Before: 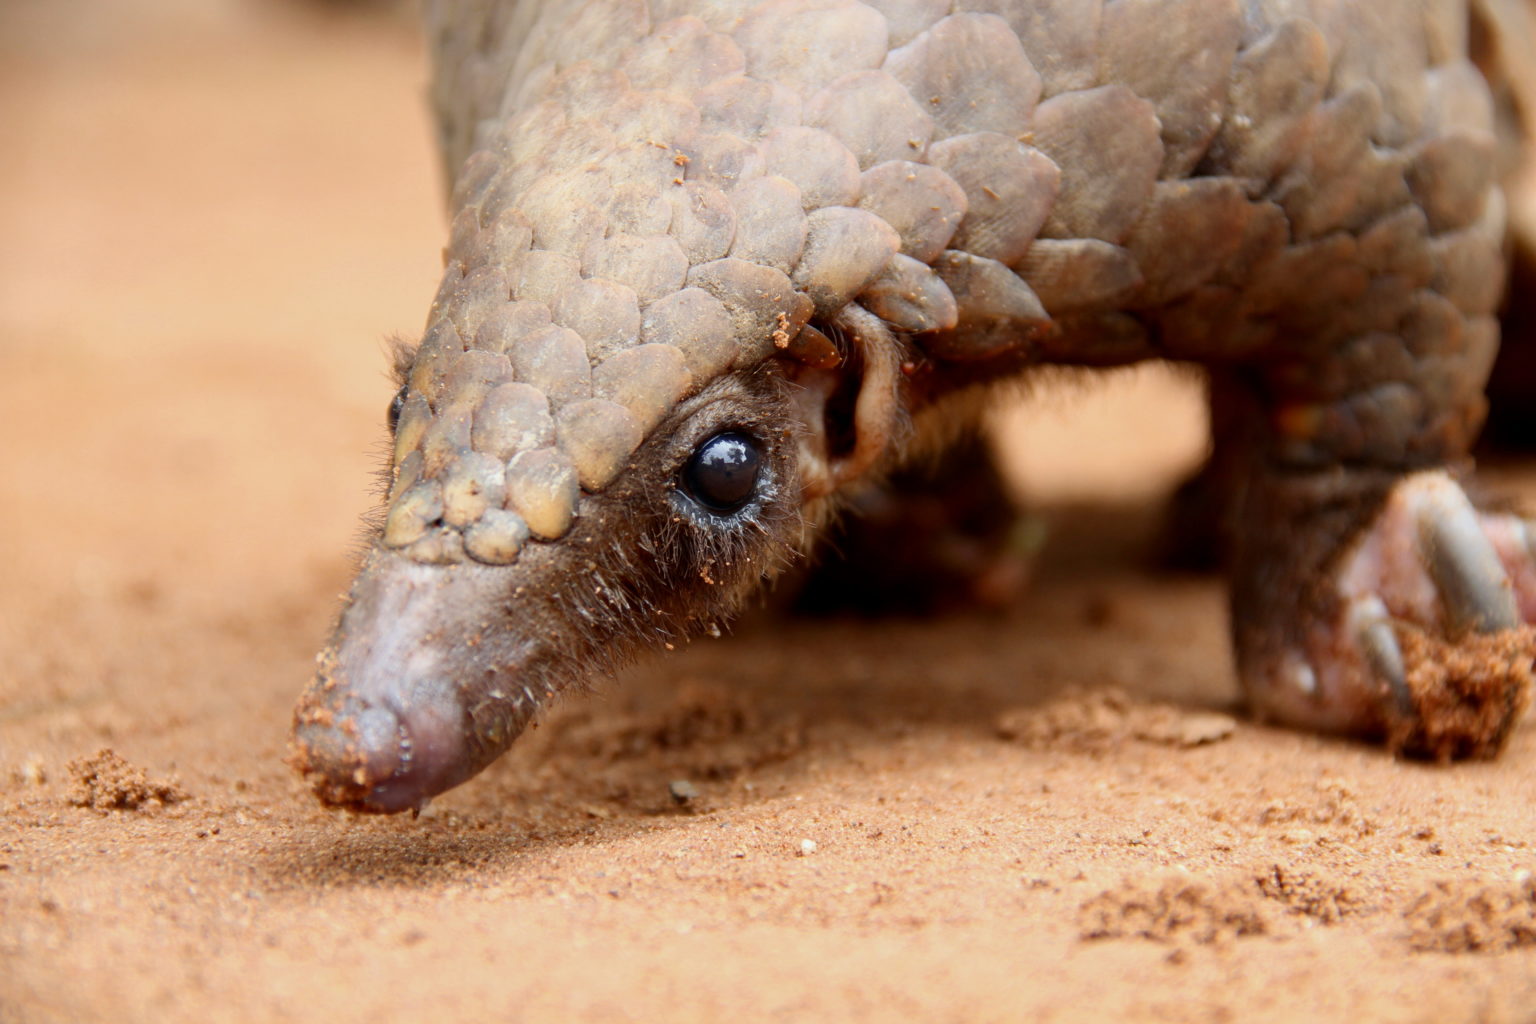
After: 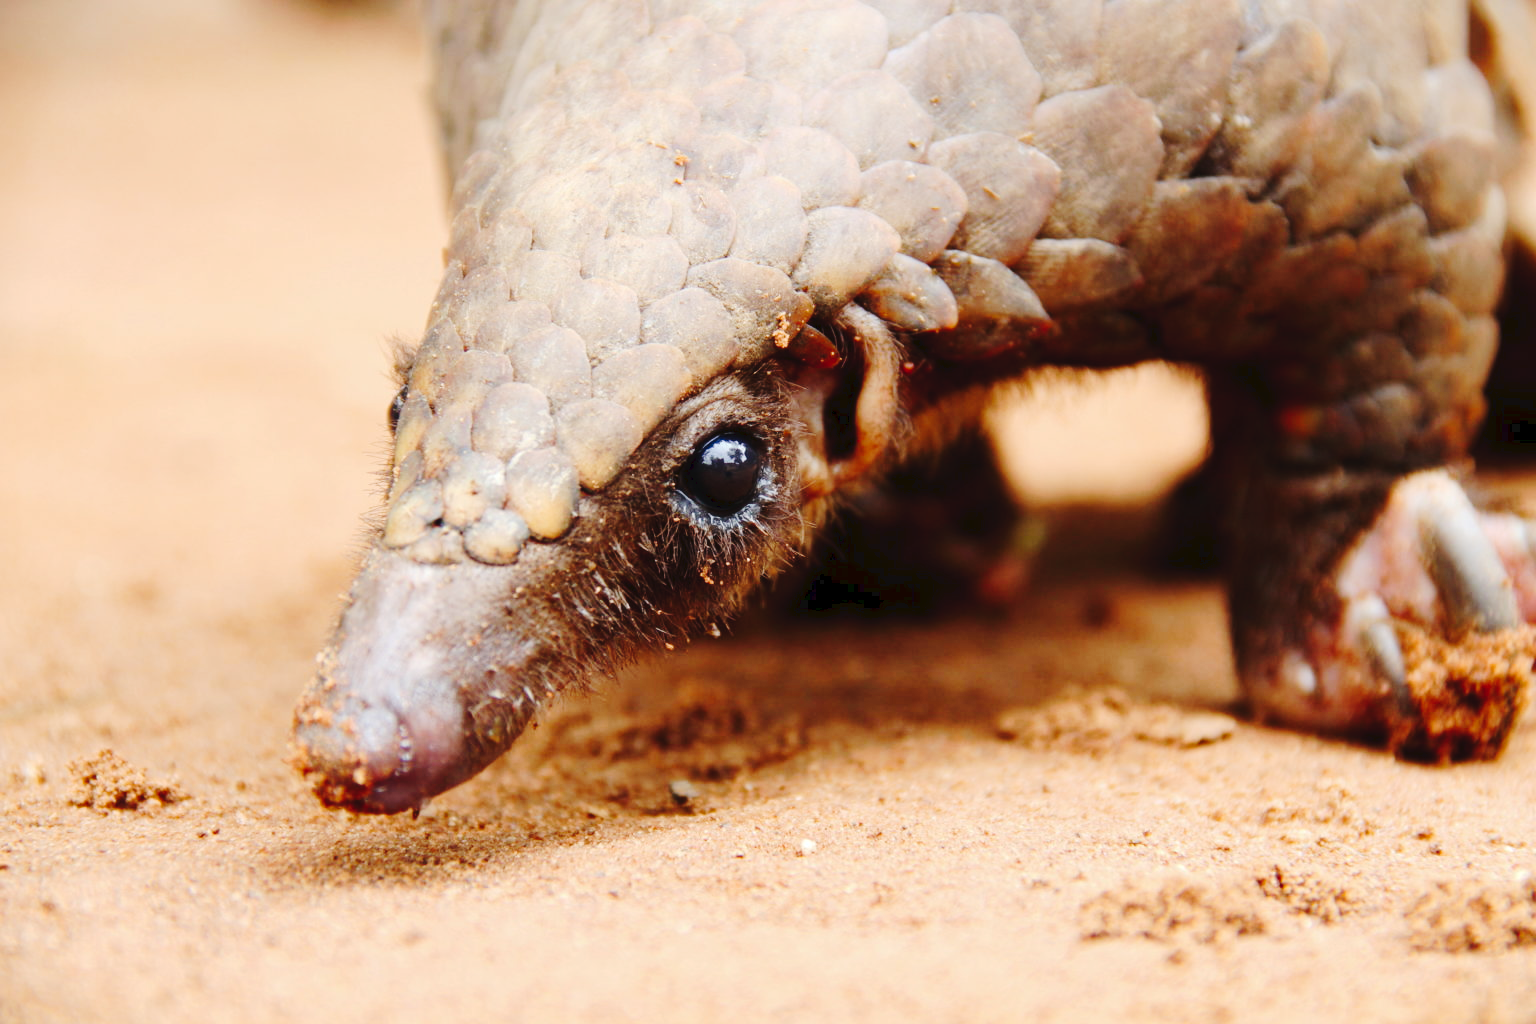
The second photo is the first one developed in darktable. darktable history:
exposure: exposure 0.2 EV, compensate highlight preservation false
tone curve: curves: ch0 [(0, 0) (0.003, 0.039) (0.011, 0.042) (0.025, 0.048) (0.044, 0.058) (0.069, 0.071) (0.1, 0.089) (0.136, 0.114) (0.177, 0.146) (0.224, 0.199) (0.277, 0.27) (0.335, 0.364) (0.399, 0.47) (0.468, 0.566) (0.543, 0.643) (0.623, 0.73) (0.709, 0.8) (0.801, 0.863) (0.898, 0.925) (1, 1)], preserve colors none
